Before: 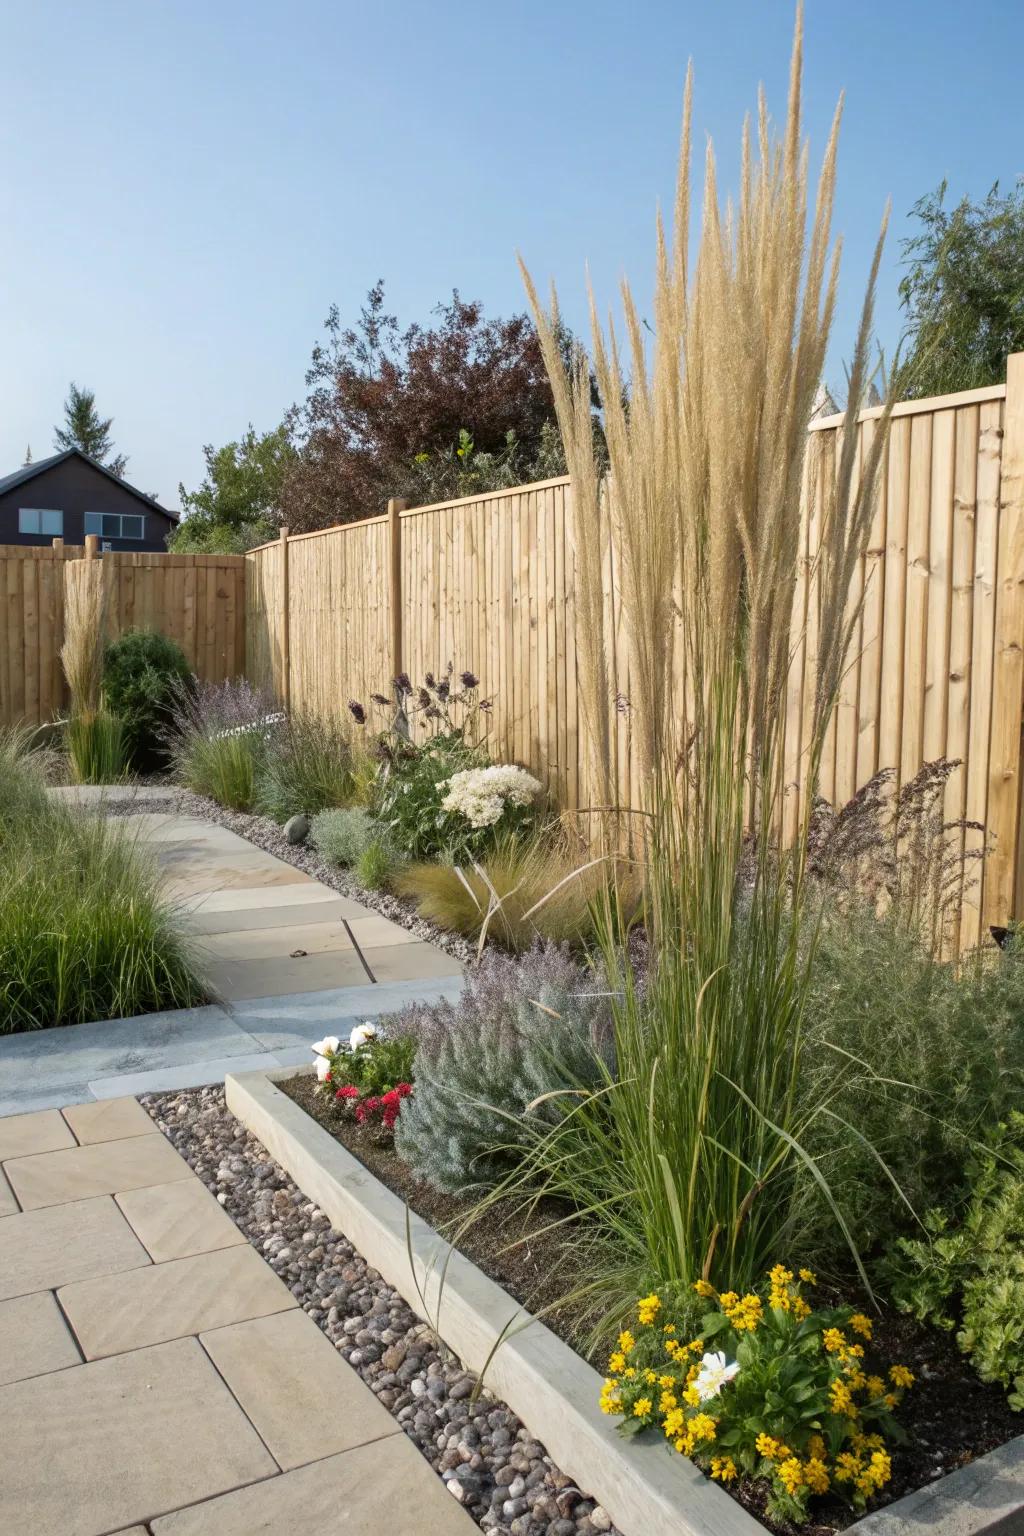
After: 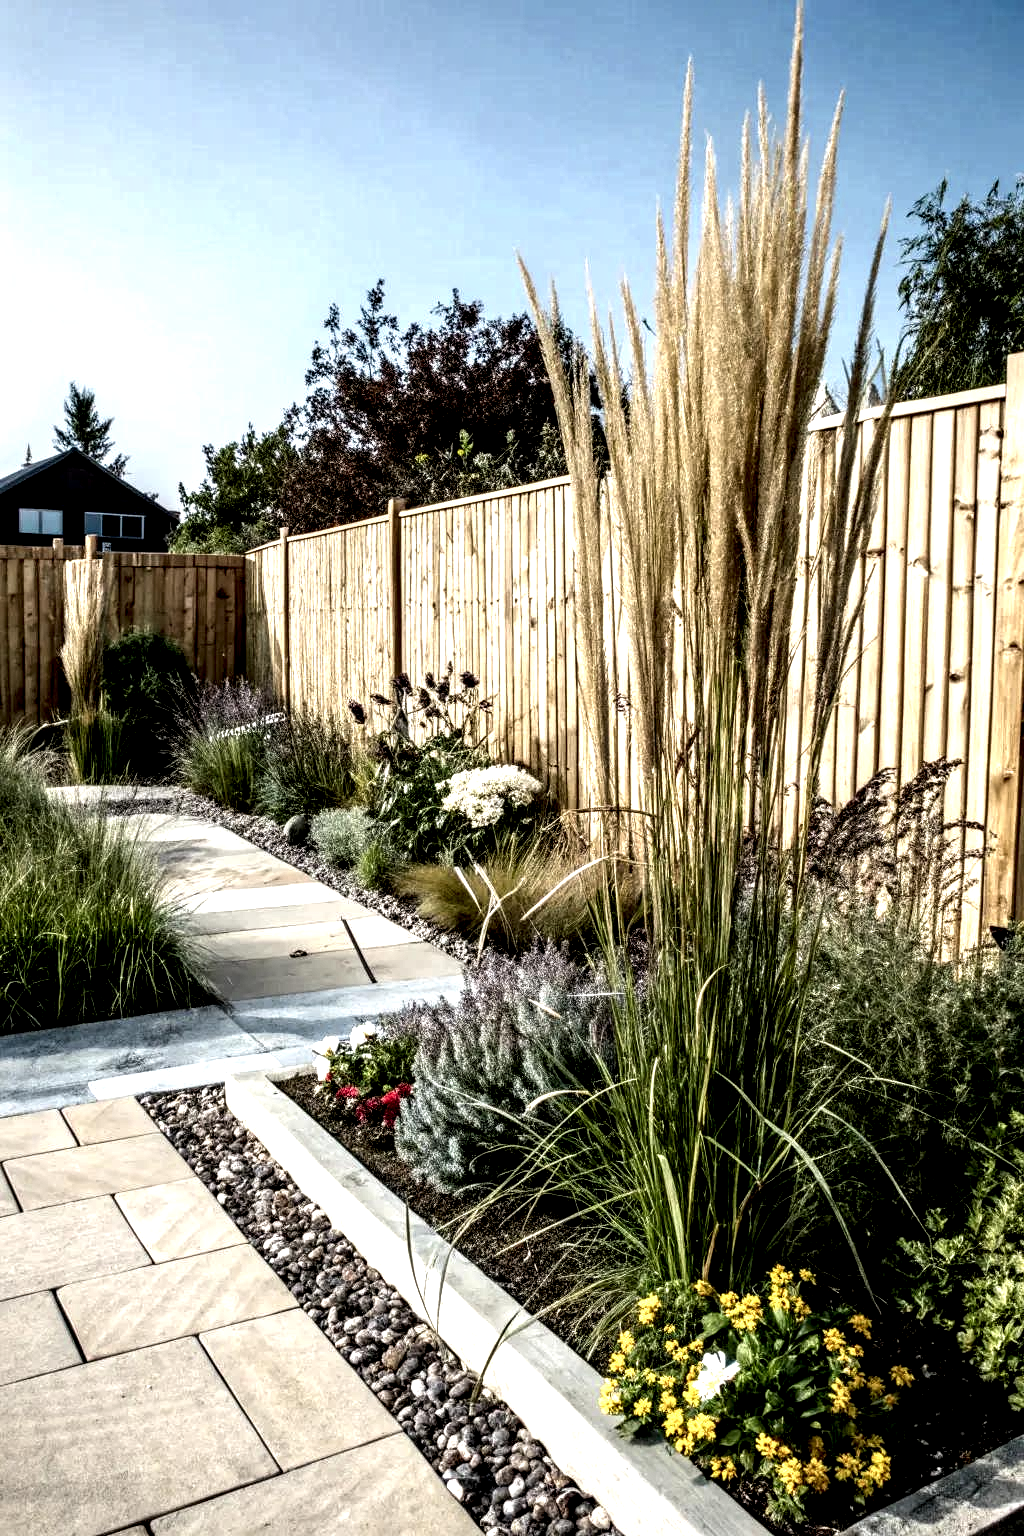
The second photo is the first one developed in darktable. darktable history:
local contrast: highlights 118%, shadows 40%, detail 295%
